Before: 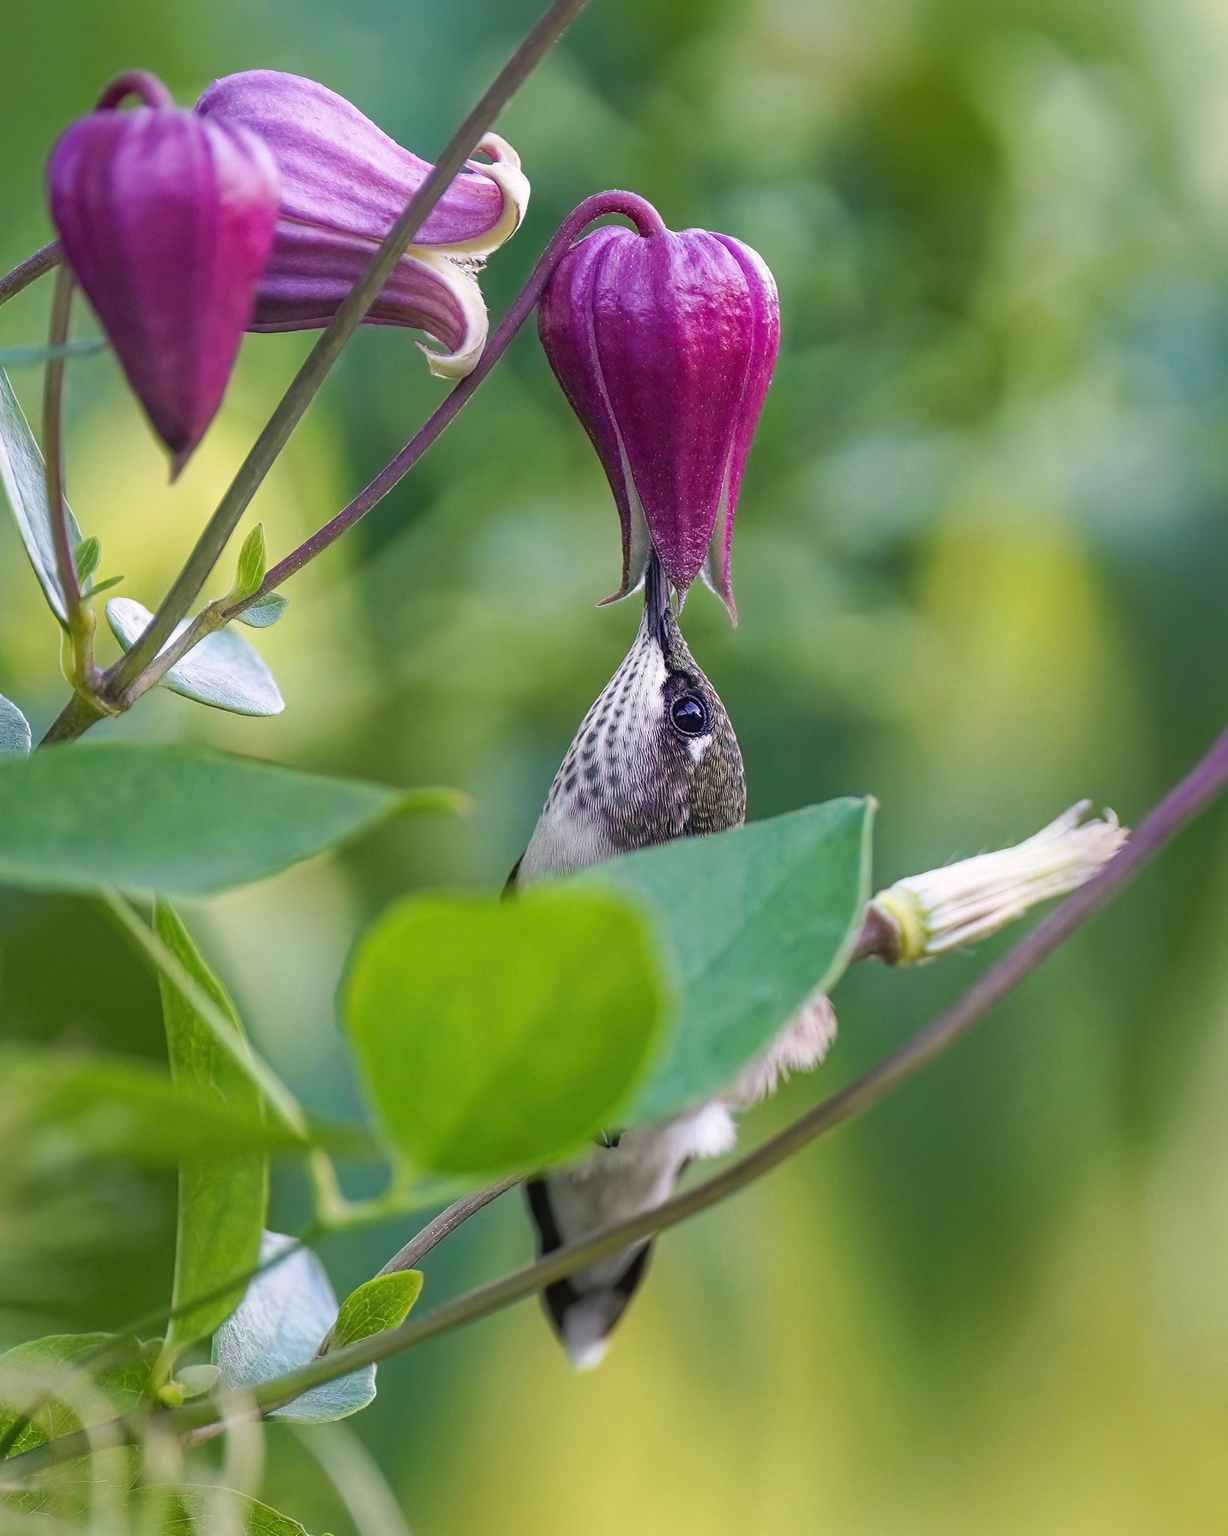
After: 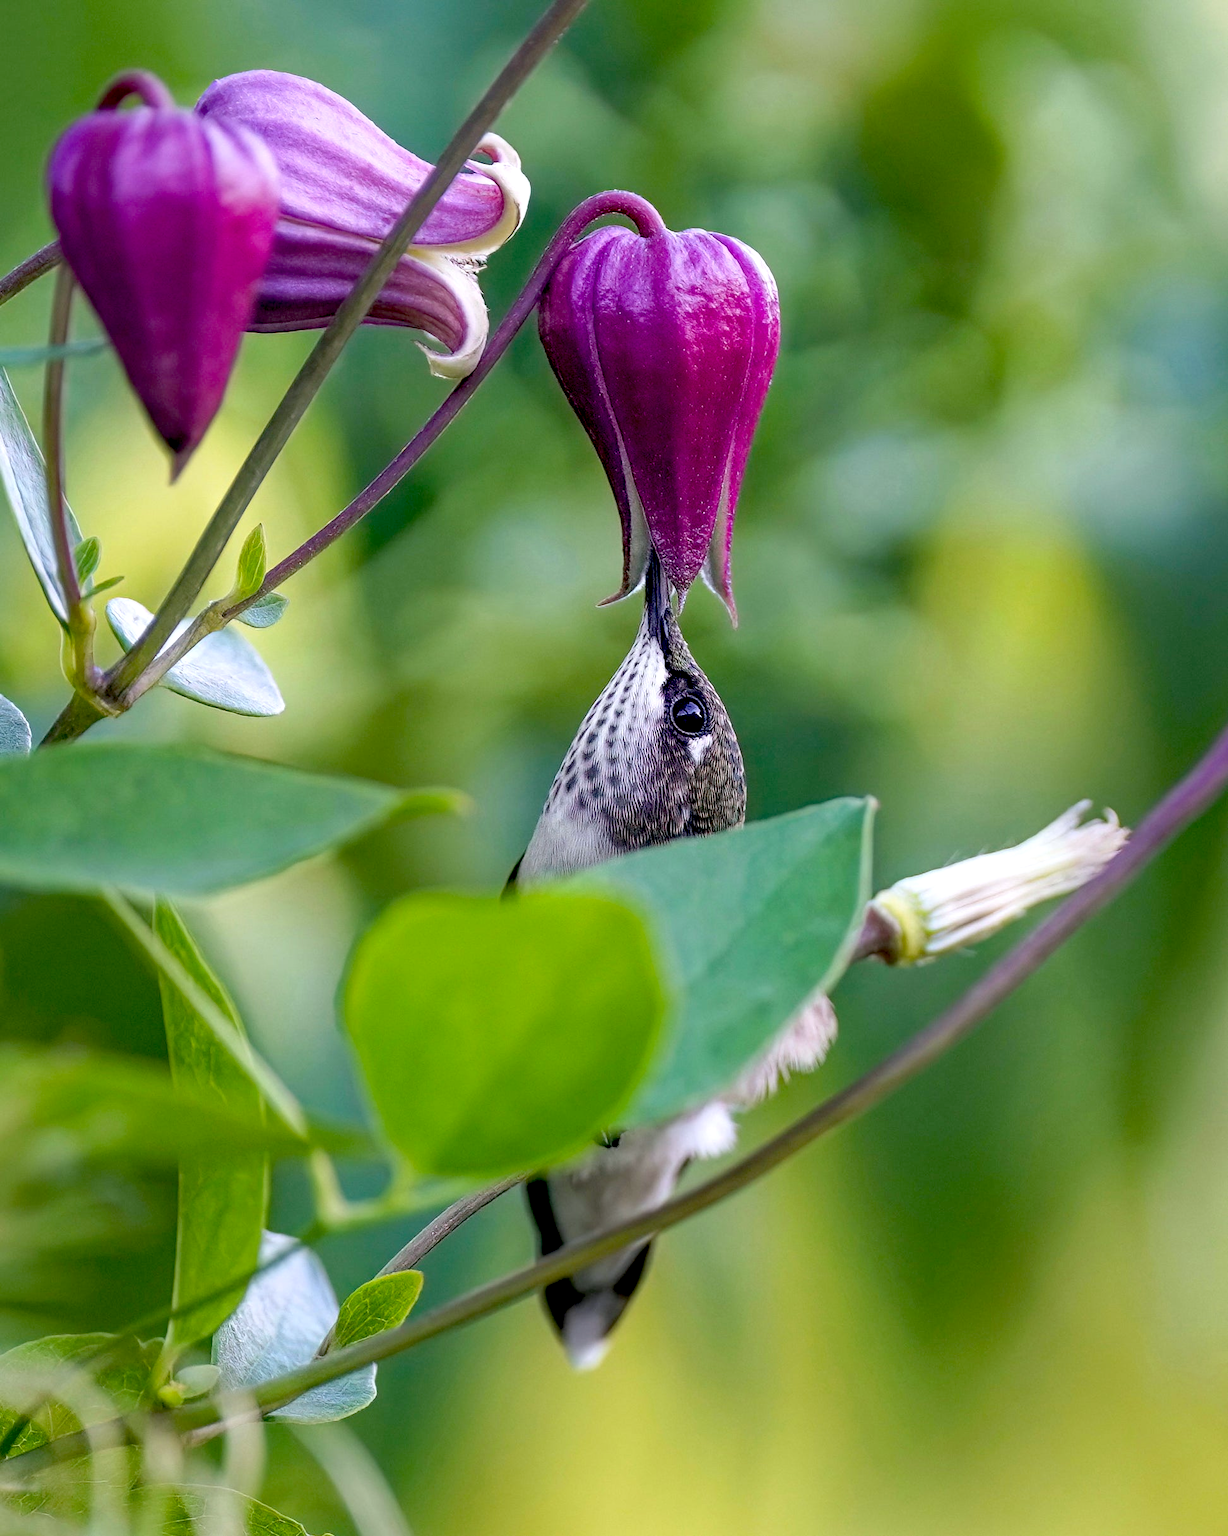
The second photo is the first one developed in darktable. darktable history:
white balance: red 0.983, blue 1.036
exposure: black level correction 0.025, exposure 0.182 EV, compensate highlight preservation false
